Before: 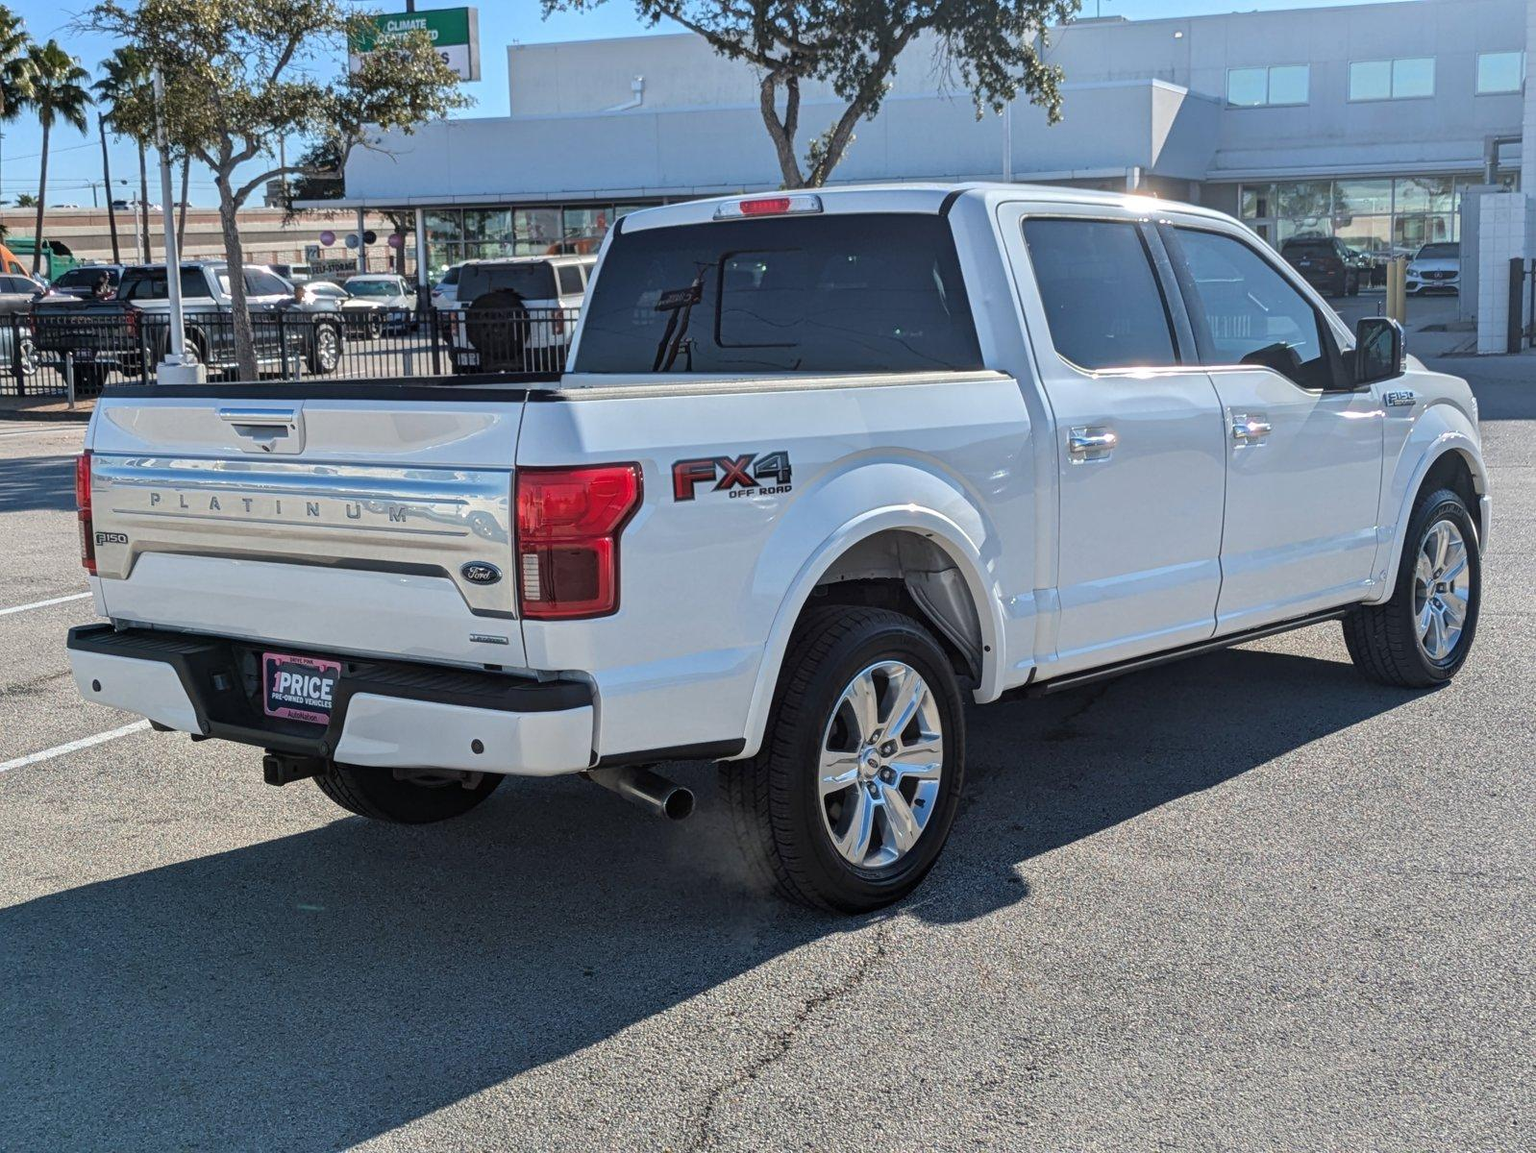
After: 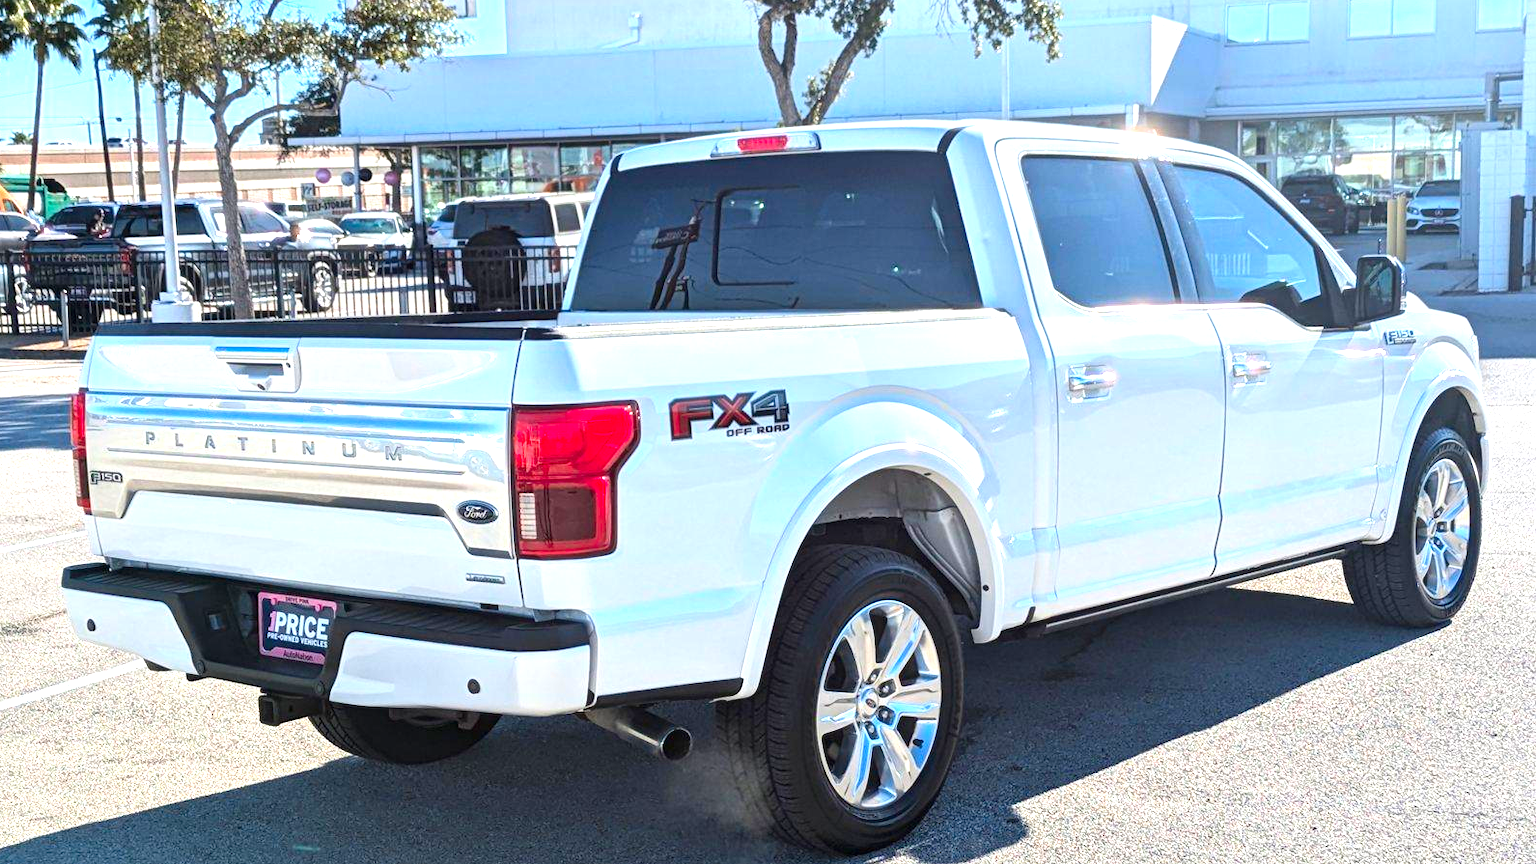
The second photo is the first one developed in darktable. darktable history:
crop: left 0.41%, top 5.543%, bottom 19.86%
contrast brightness saturation: contrast 0.088, saturation 0.278
exposure: black level correction 0, exposure 1.2 EV, compensate highlight preservation false
